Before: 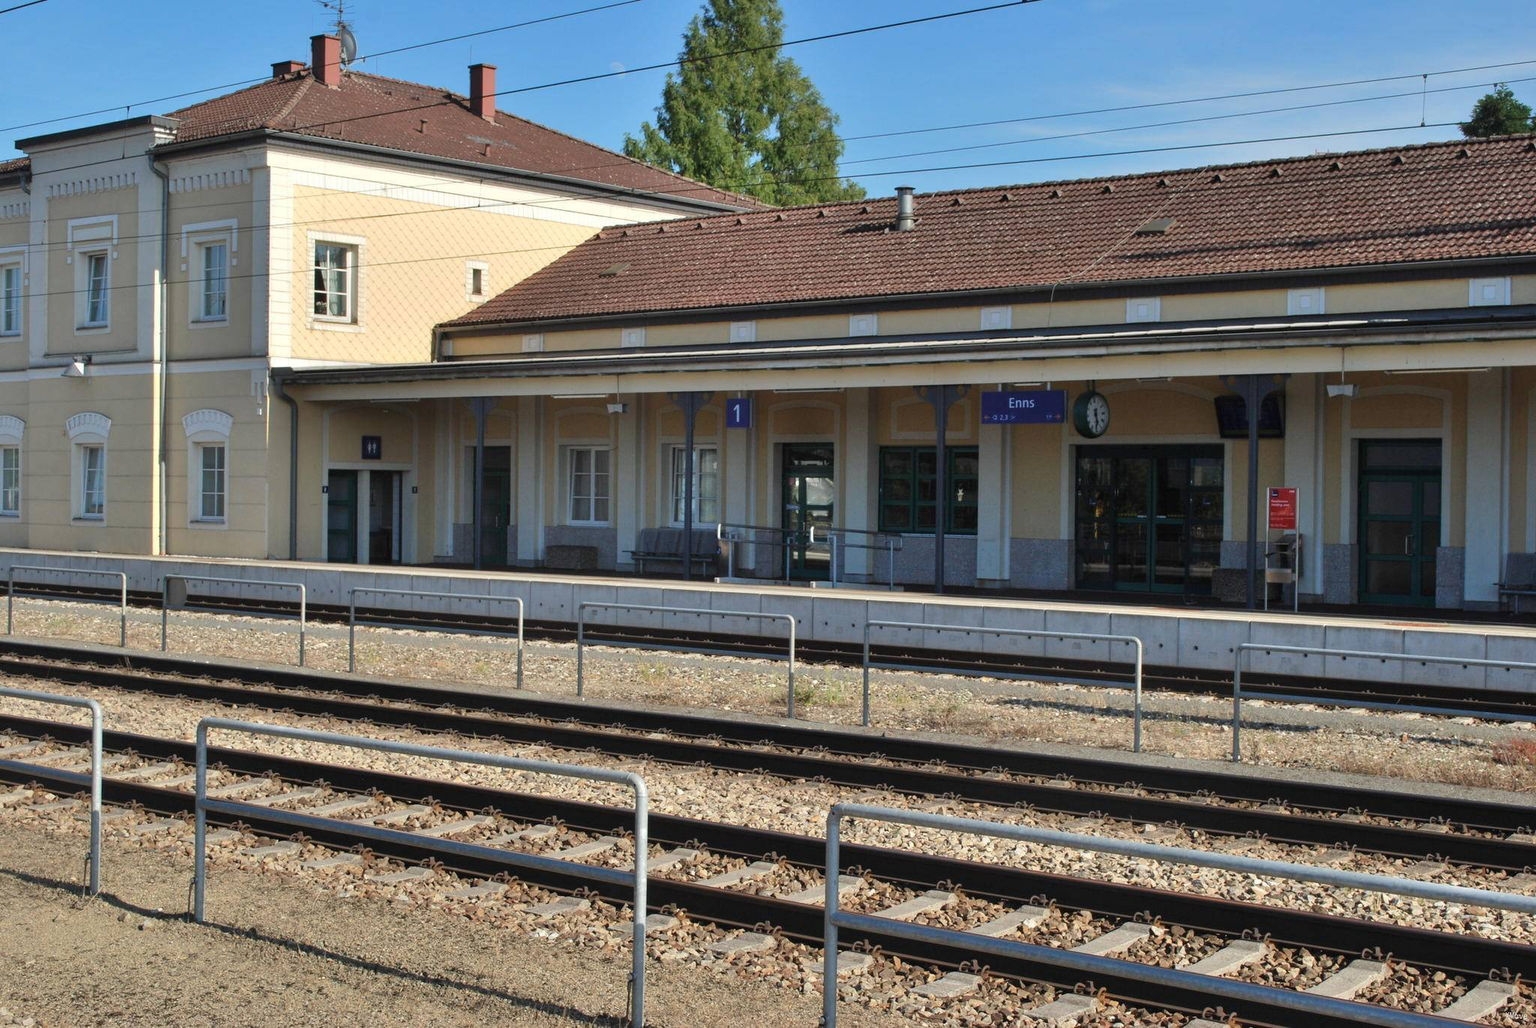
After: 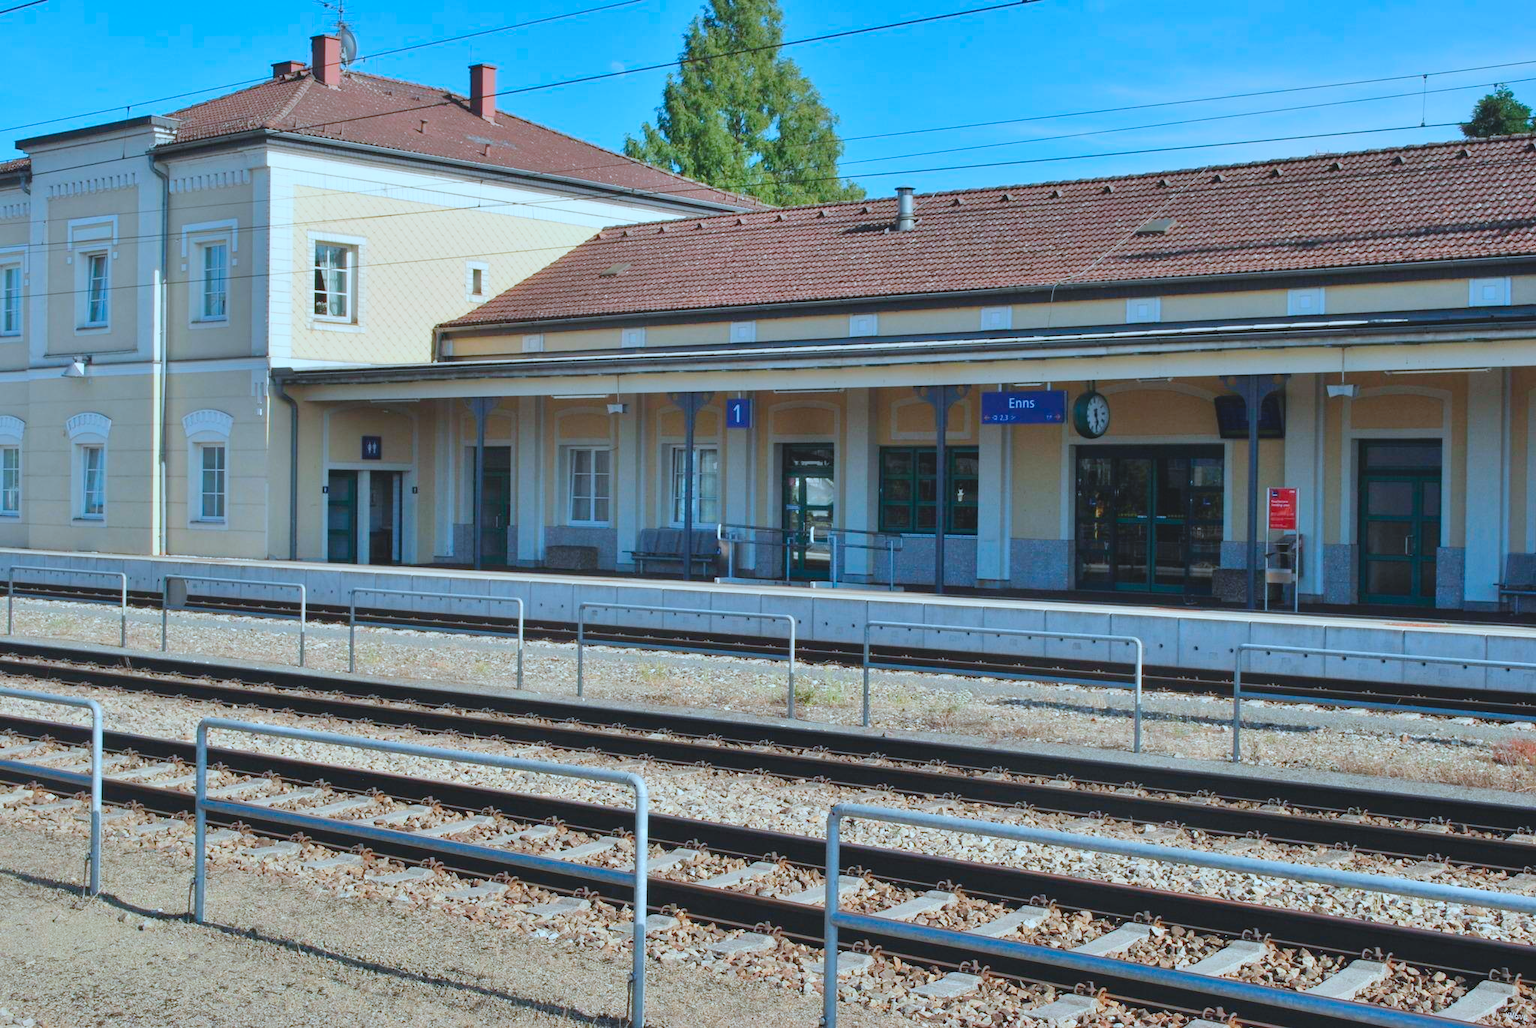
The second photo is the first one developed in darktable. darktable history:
color correction: highlights a* -9.1, highlights b* -22.85
tone curve: curves: ch0 [(0, 0.01) (0.052, 0.045) (0.136, 0.133) (0.29, 0.332) (0.453, 0.531) (0.676, 0.751) (0.89, 0.919) (1, 1)]; ch1 [(0, 0) (0.094, 0.081) (0.285, 0.299) (0.385, 0.403) (0.446, 0.443) (0.495, 0.496) (0.544, 0.552) (0.589, 0.612) (0.722, 0.728) (1, 1)]; ch2 [(0, 0) (0.257, 0.217) (0.43, 0.421) (0.498, 0.507) (0.531, 0.544) (0.56, 0.579) (0.625, 0.642) (1, 1)], preserve colors none
contrast brightness saturation: contrast -0.176, saturation 0.19
